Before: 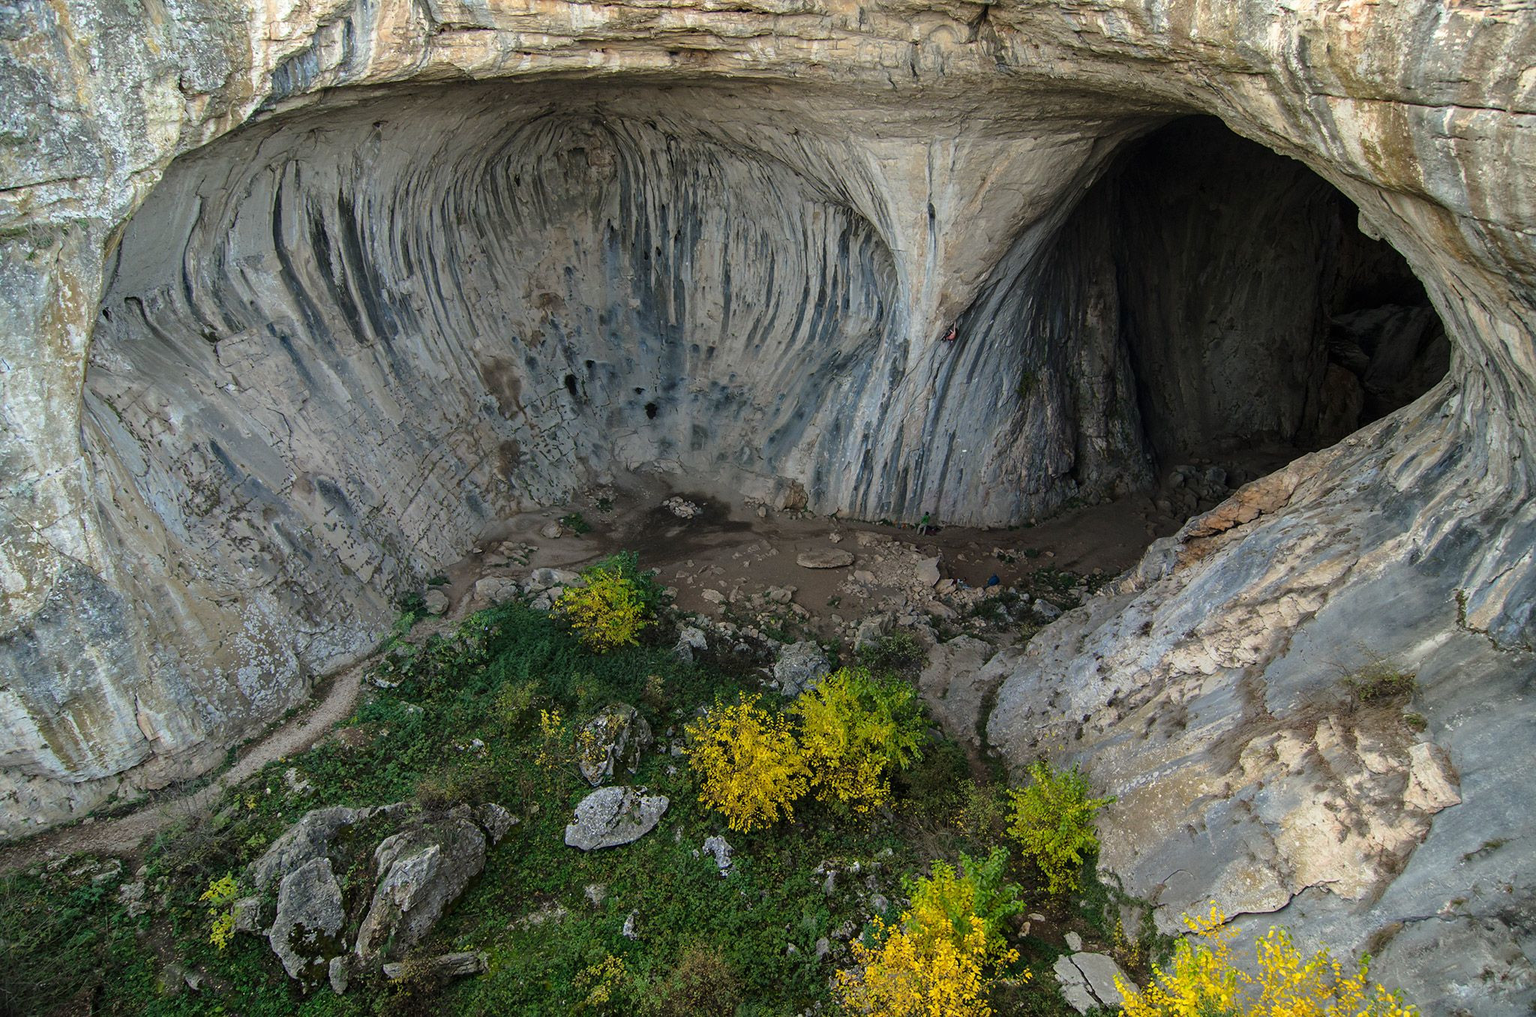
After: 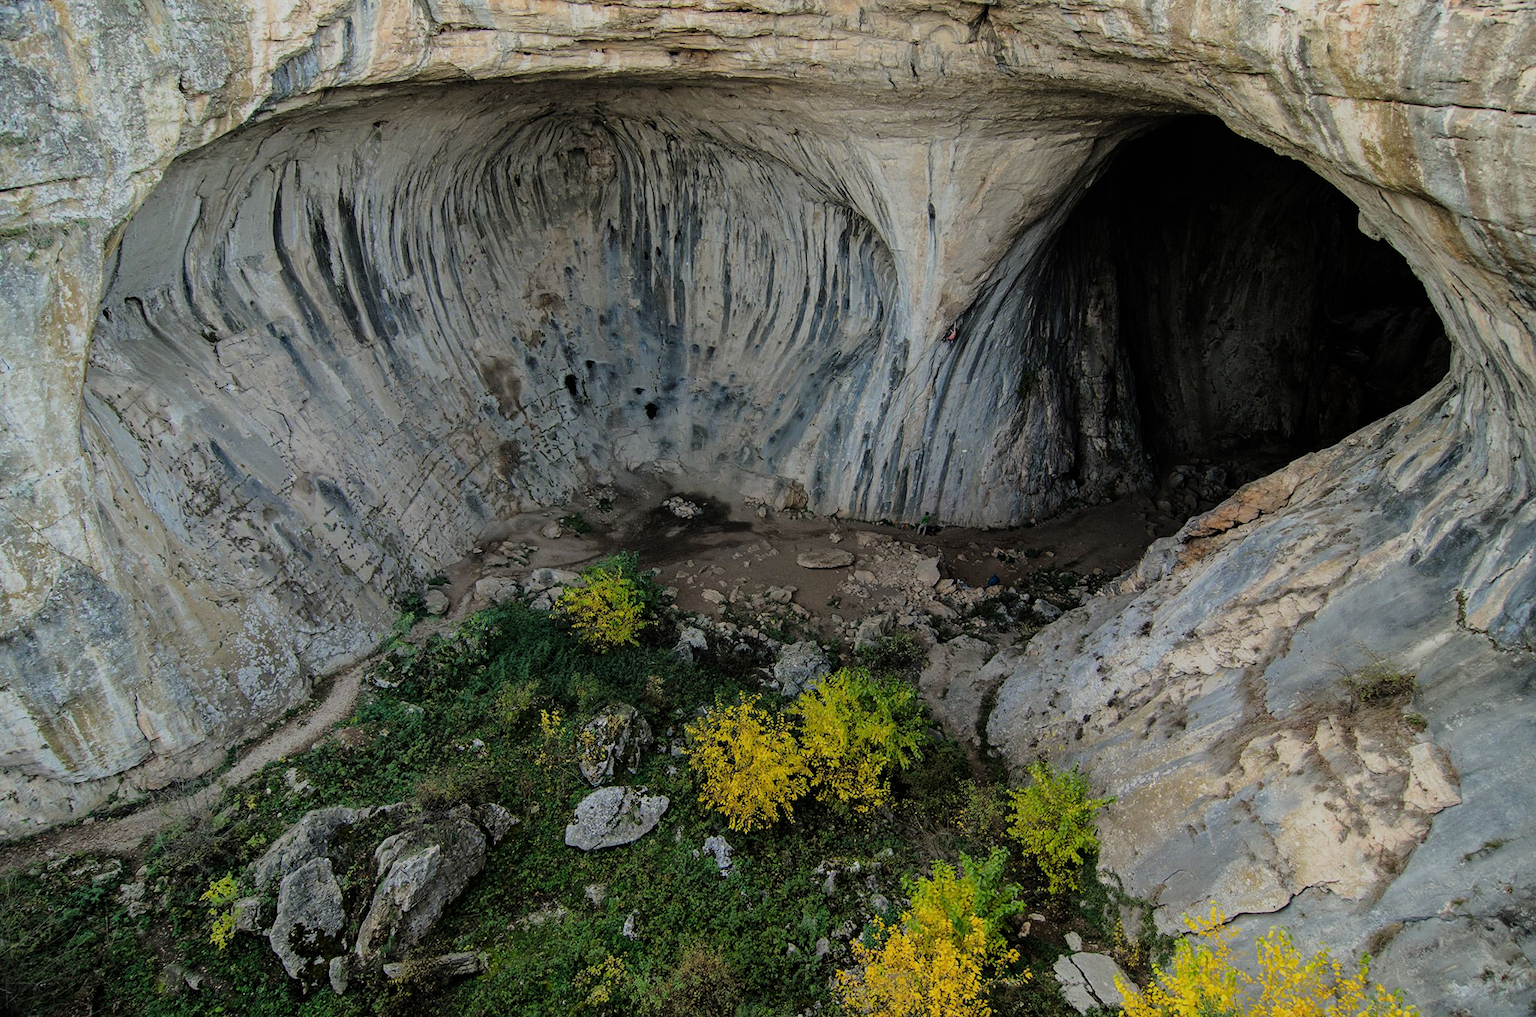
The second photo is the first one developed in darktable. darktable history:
filmic rgb: black relative exposure -7.34 EV, white relative exposure 5.08 EV, hardness 3.22
